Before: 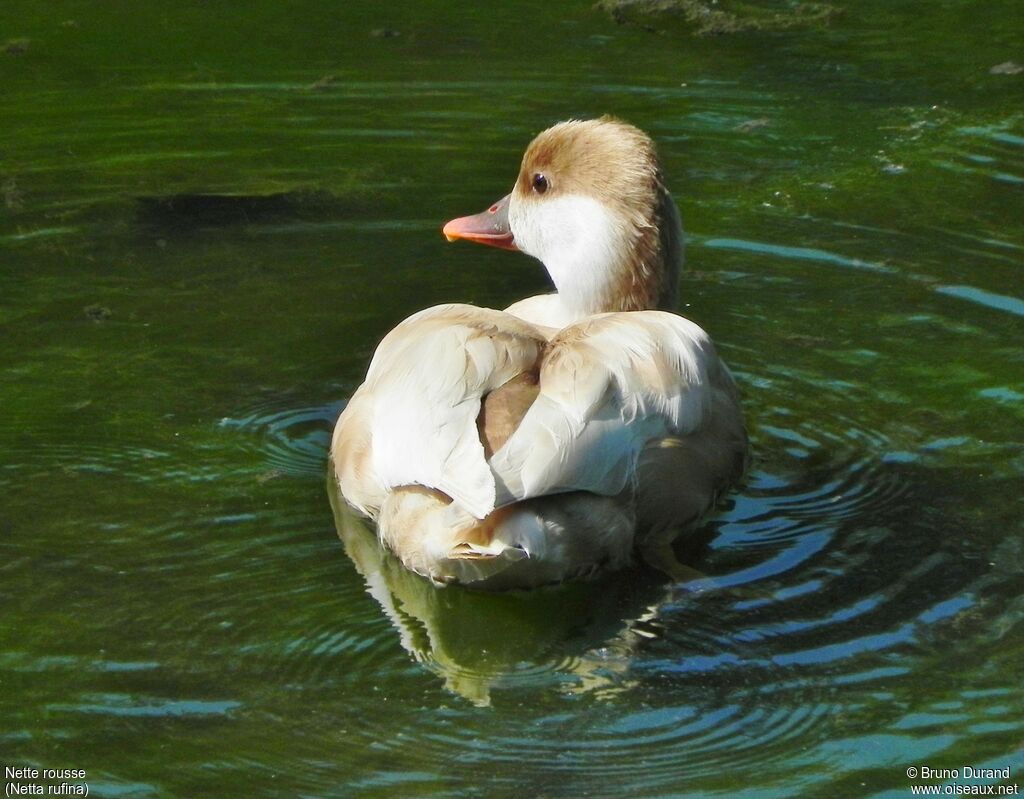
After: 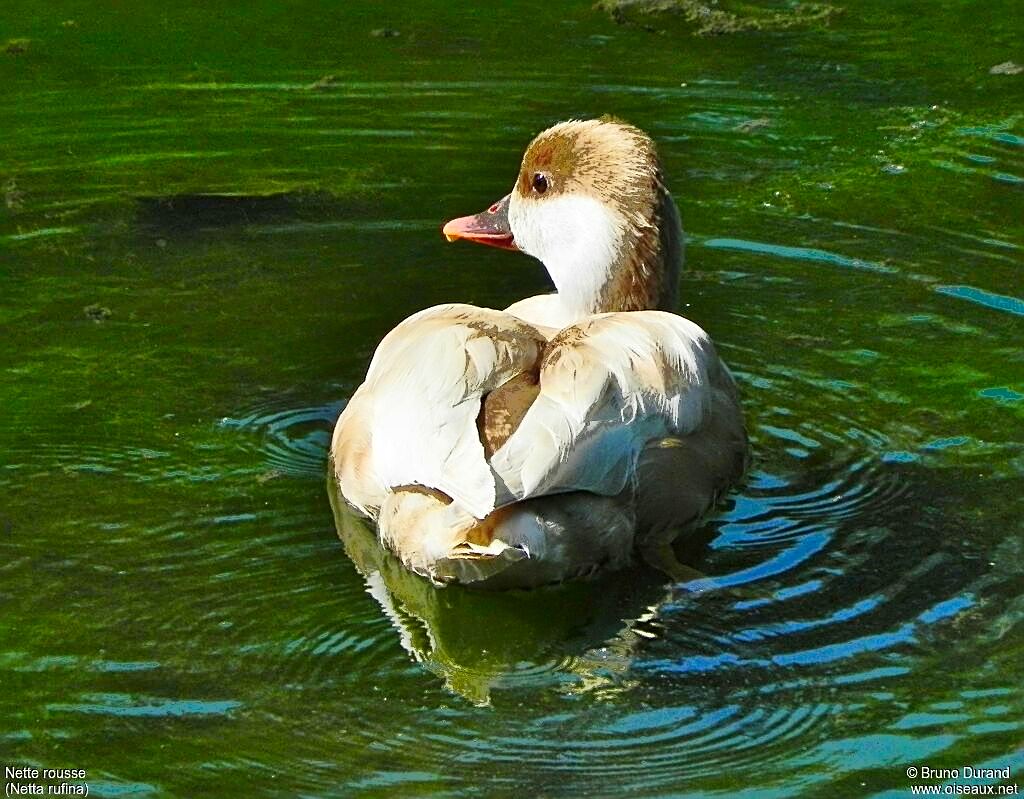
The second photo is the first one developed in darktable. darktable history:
sharpen: radius 2.676, amount 0.669
fill light: exposure -0.73 EV, center 0.69, width 2.2
shadows and highlights: white point adjustment 1, soften with gaussian
contrast brightness saturation: contrast 0.16, saturation 0.32
